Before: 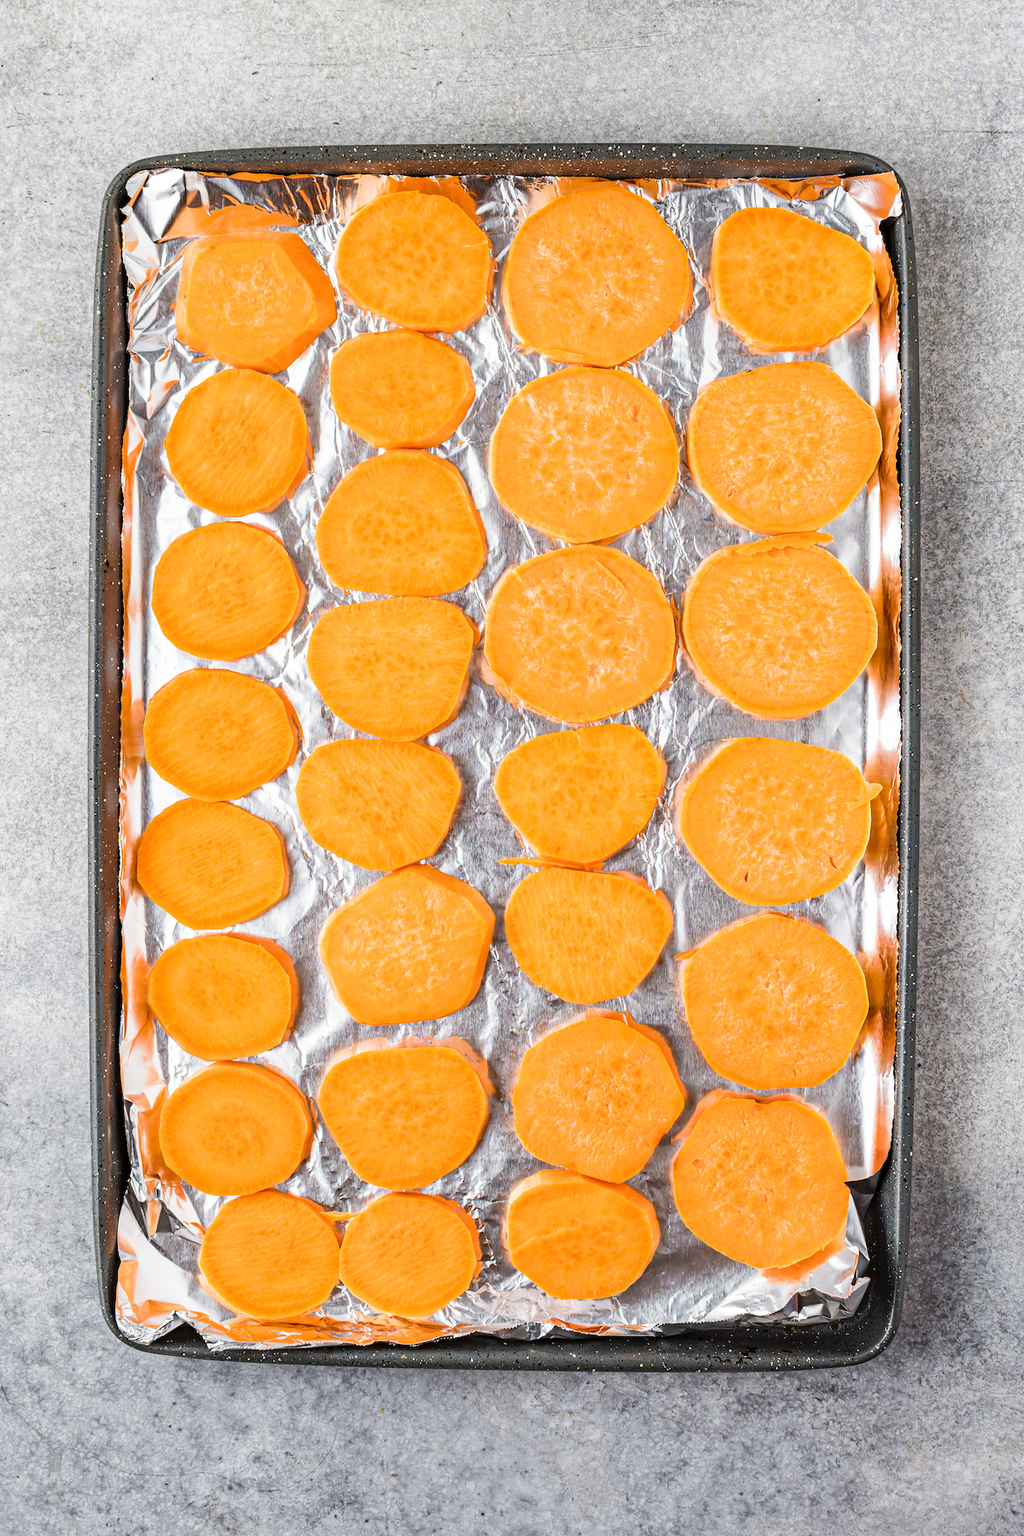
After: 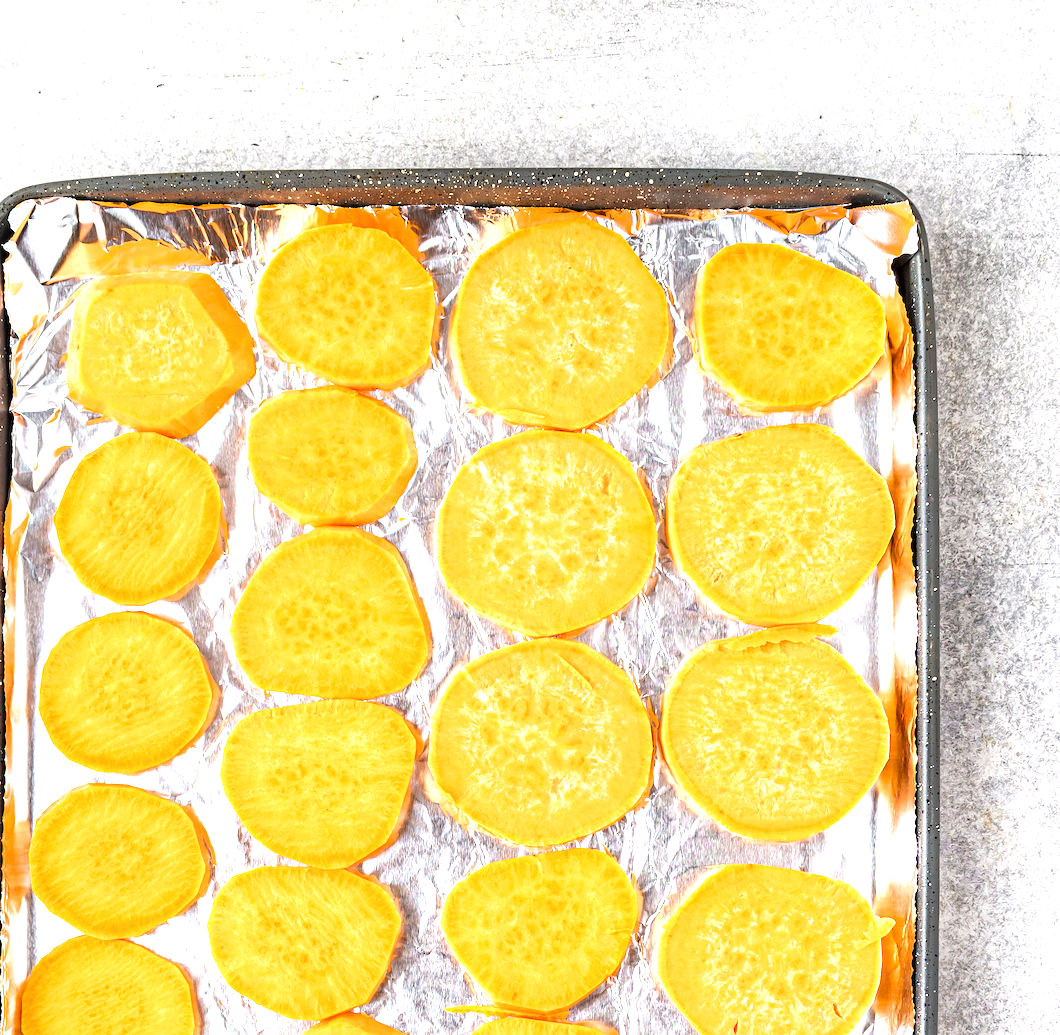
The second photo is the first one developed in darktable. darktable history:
crop and rotate: left 11.65%, bottom 42.464%
exposure: exposure 0.947 EV, compensate exposure bias true, compensate highlight preservation false
